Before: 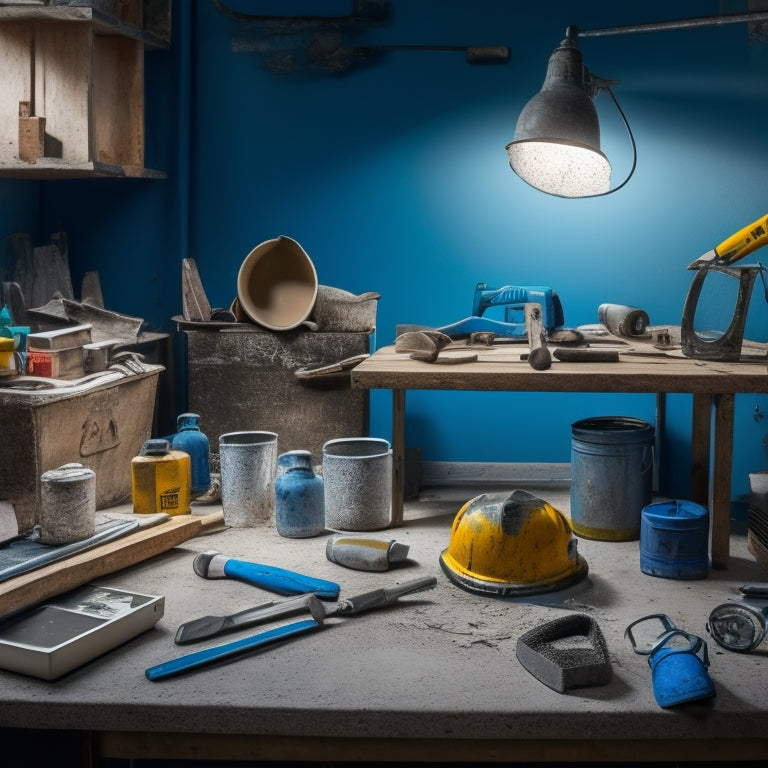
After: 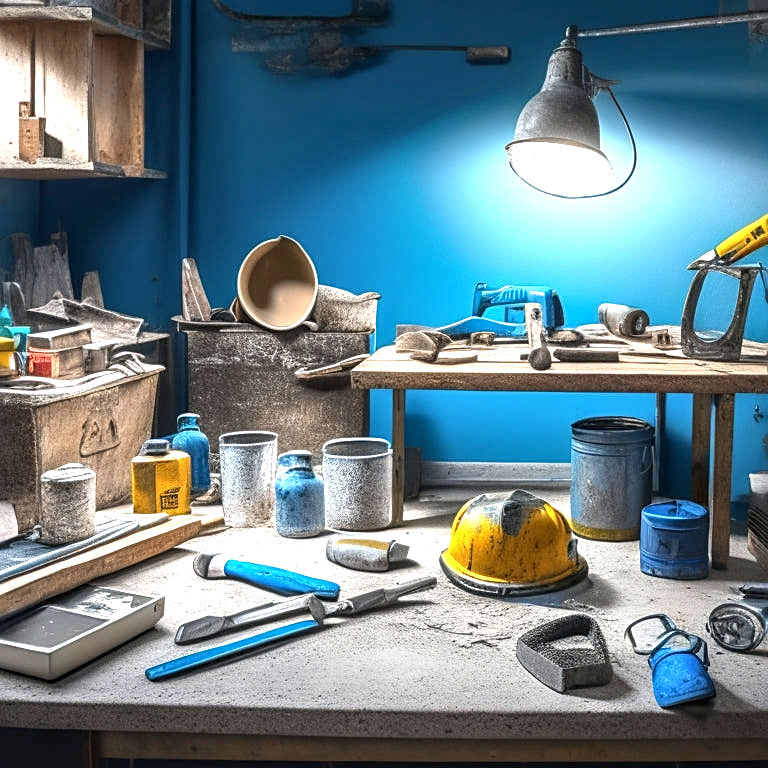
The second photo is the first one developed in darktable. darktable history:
local contrast: detail 130%
exposure: black level correction 0, exposure 1.4 EV, compensate highlight preservation false
sharpen: on, module defaults
